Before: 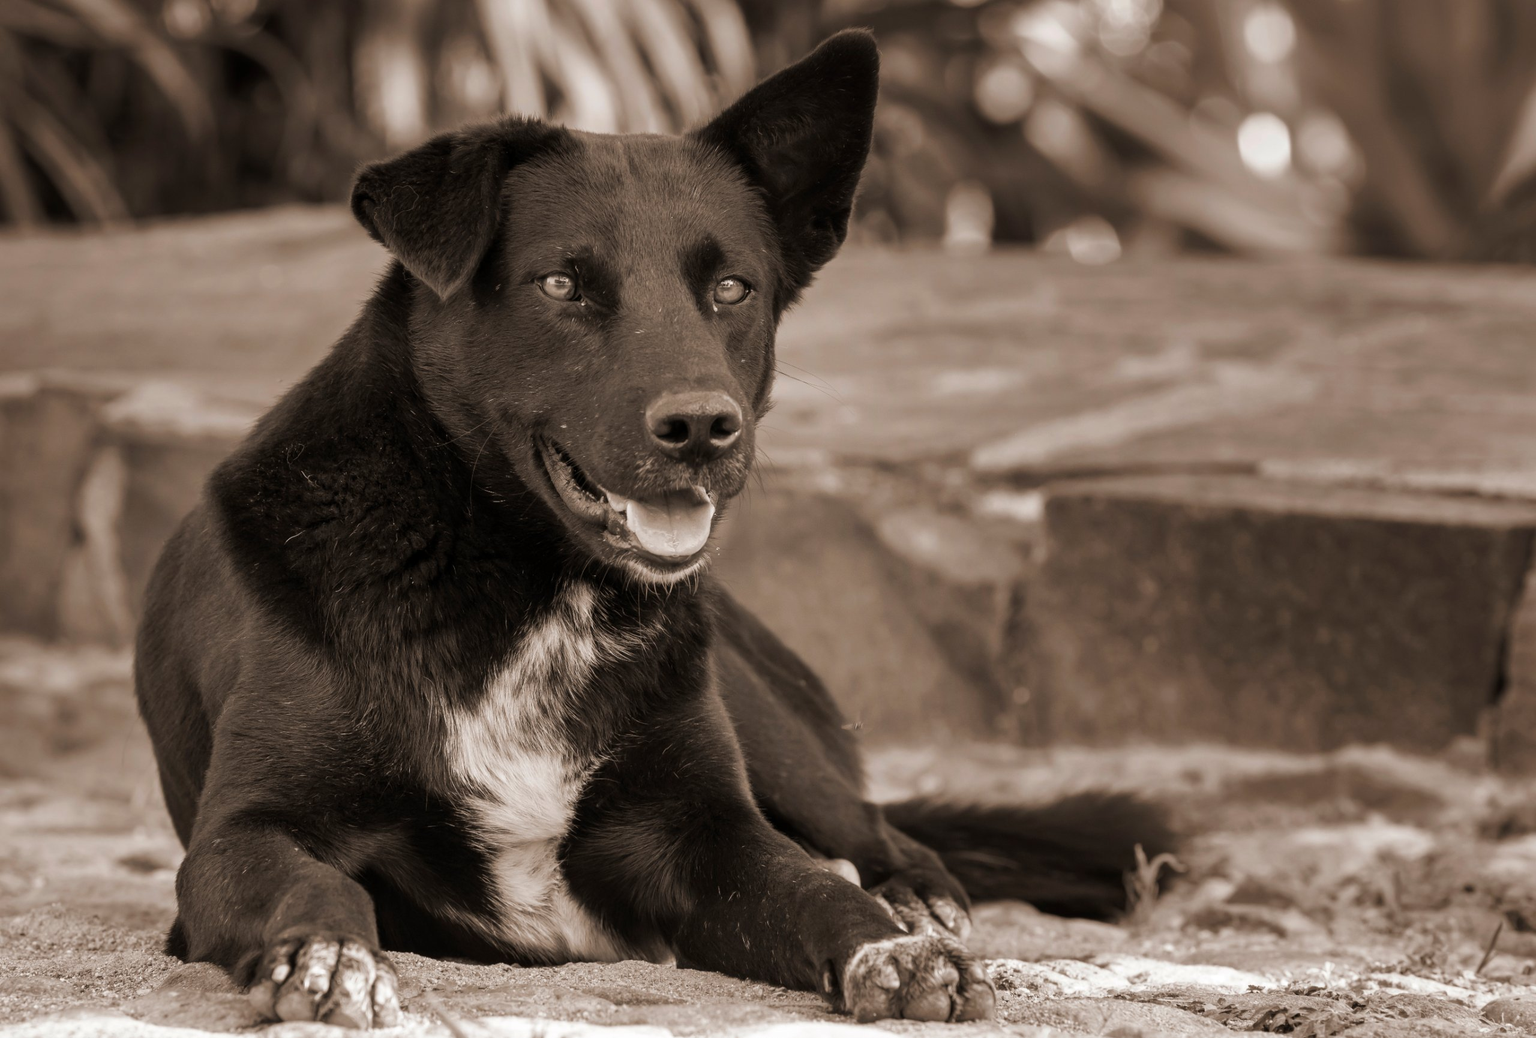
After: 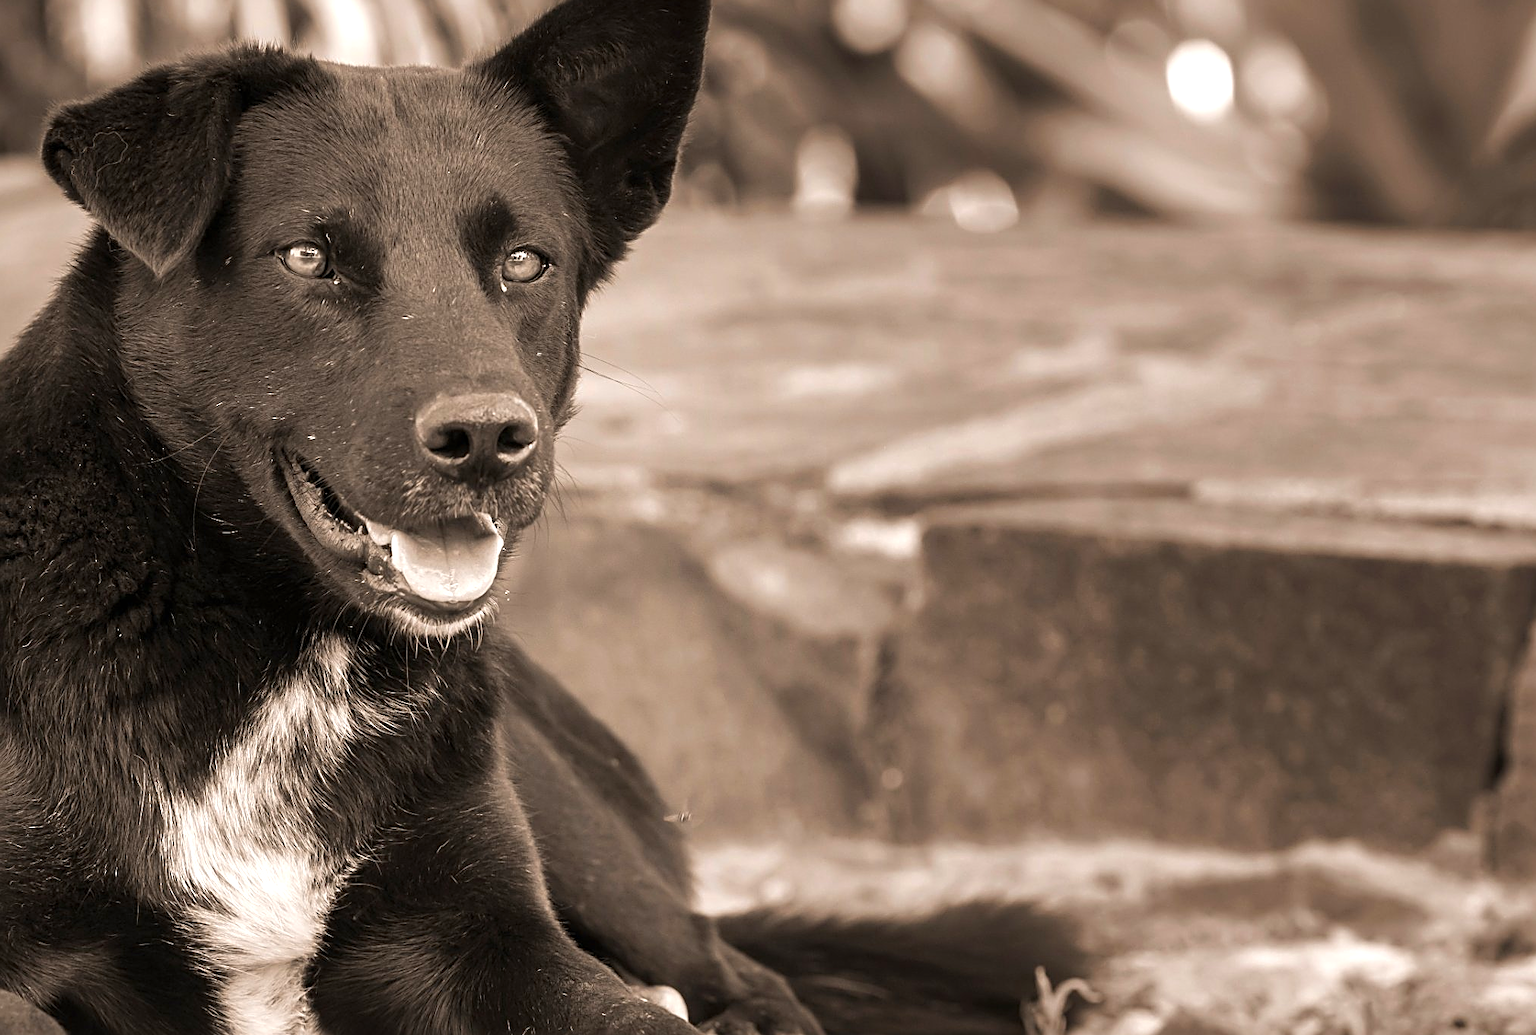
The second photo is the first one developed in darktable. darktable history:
crop and rotate: left 20.74%, top 7.912%, right 0.375%, bottom 13.378%
exposure: black level correction 0, exposure 0.7 EV, compensate exposure bias true, compensate highlight preservation false
sharpen: radius 2.543, amount 0.636
